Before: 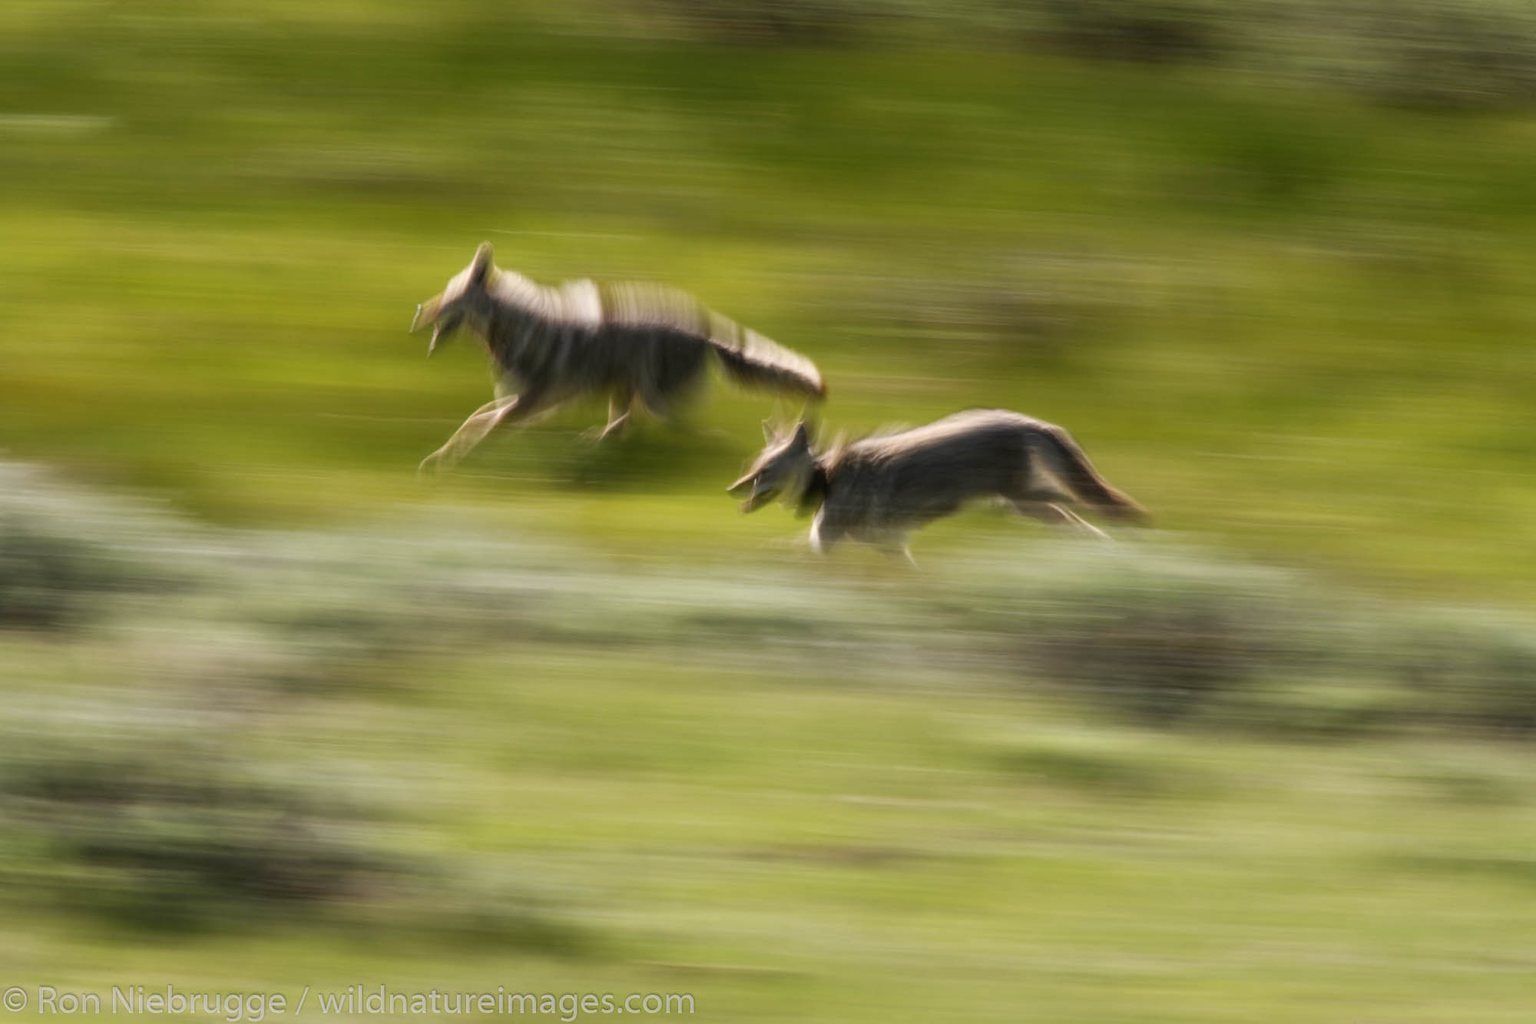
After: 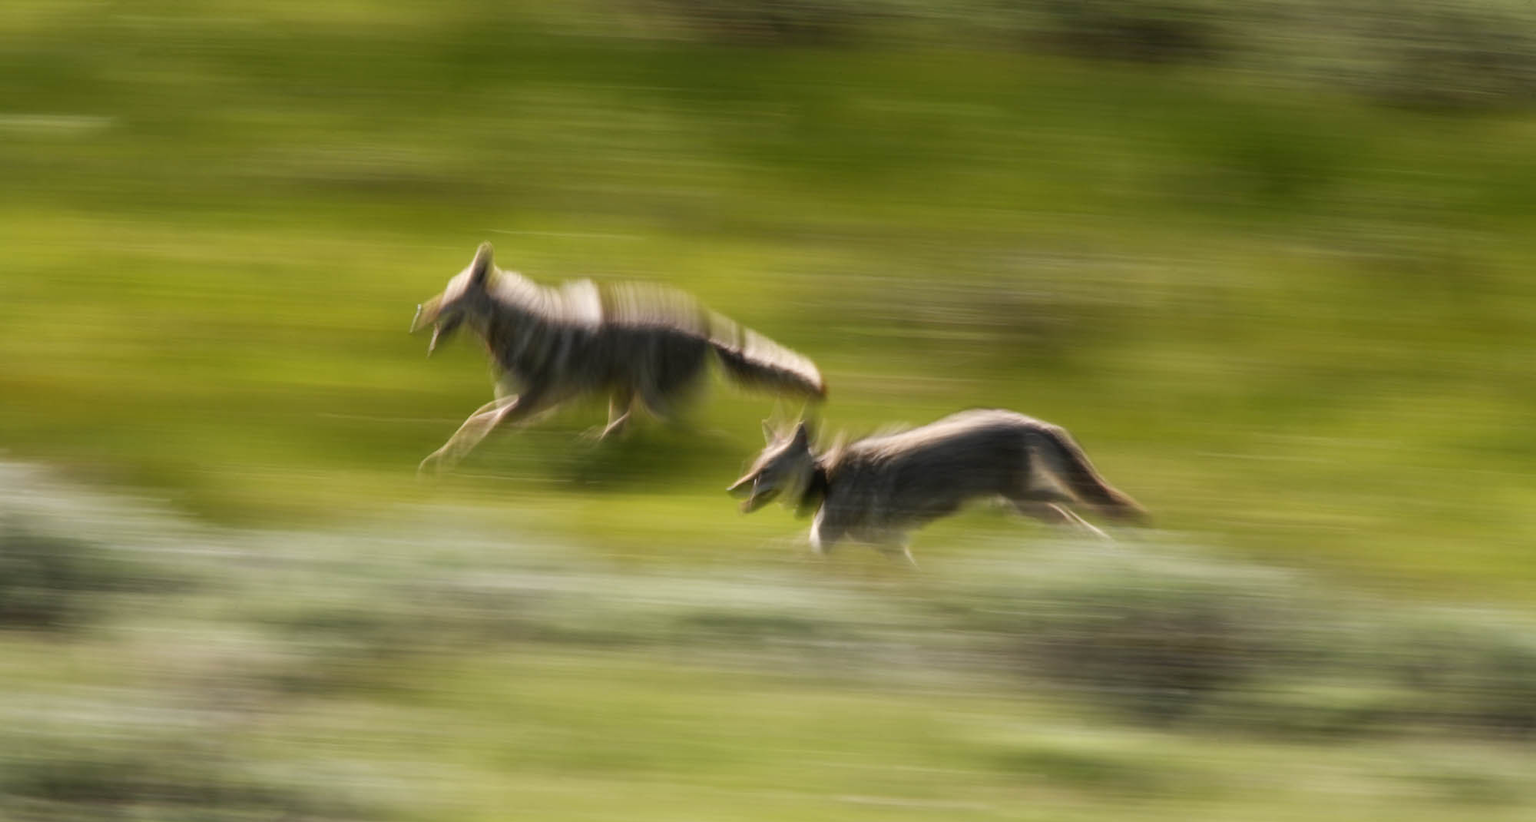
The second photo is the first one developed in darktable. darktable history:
crop: bottom 19.607%
